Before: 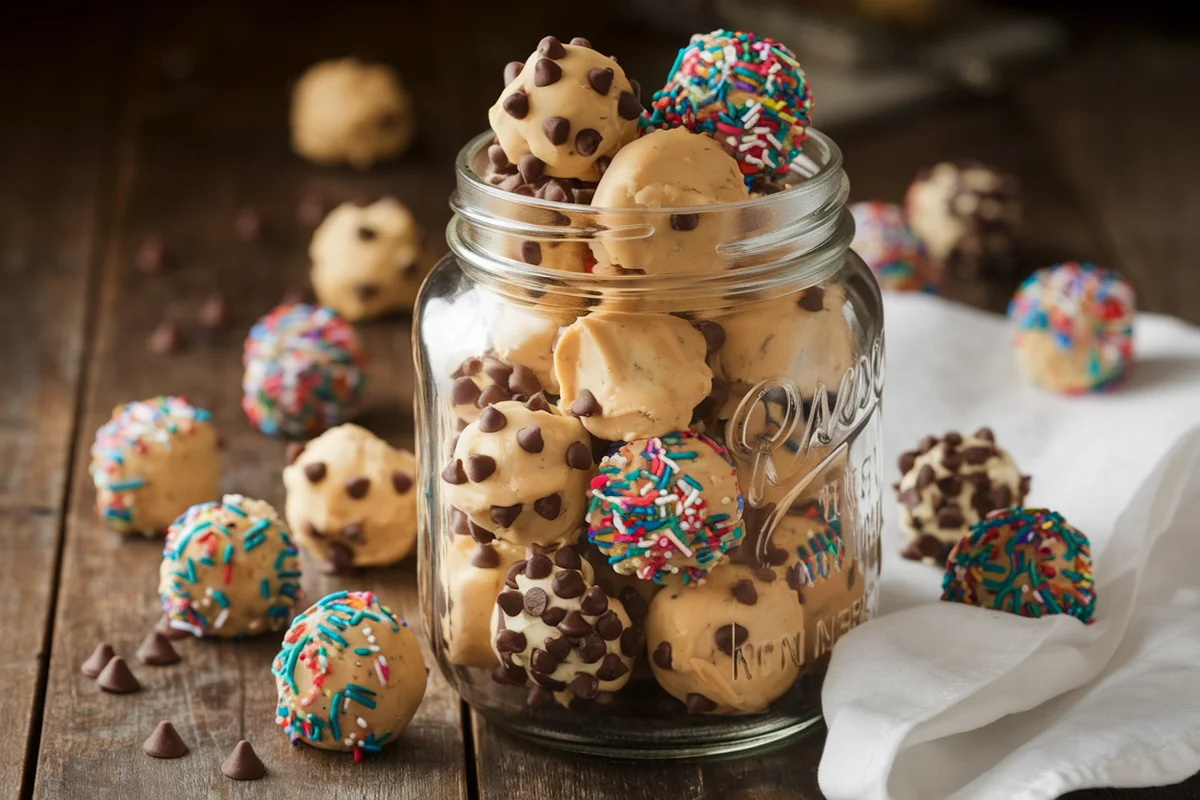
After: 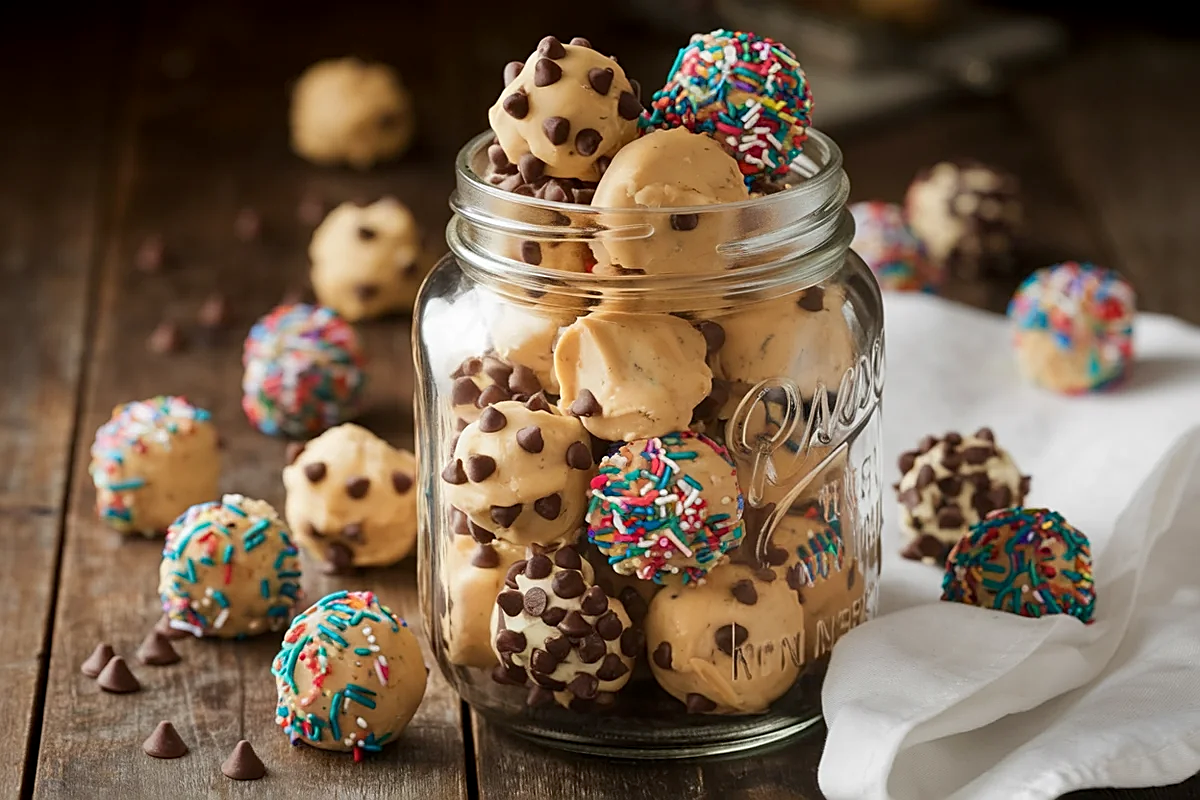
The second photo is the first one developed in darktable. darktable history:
sharpen: amount 0.55
exposure: black level correction 0.002, compensate highlight preservation false
